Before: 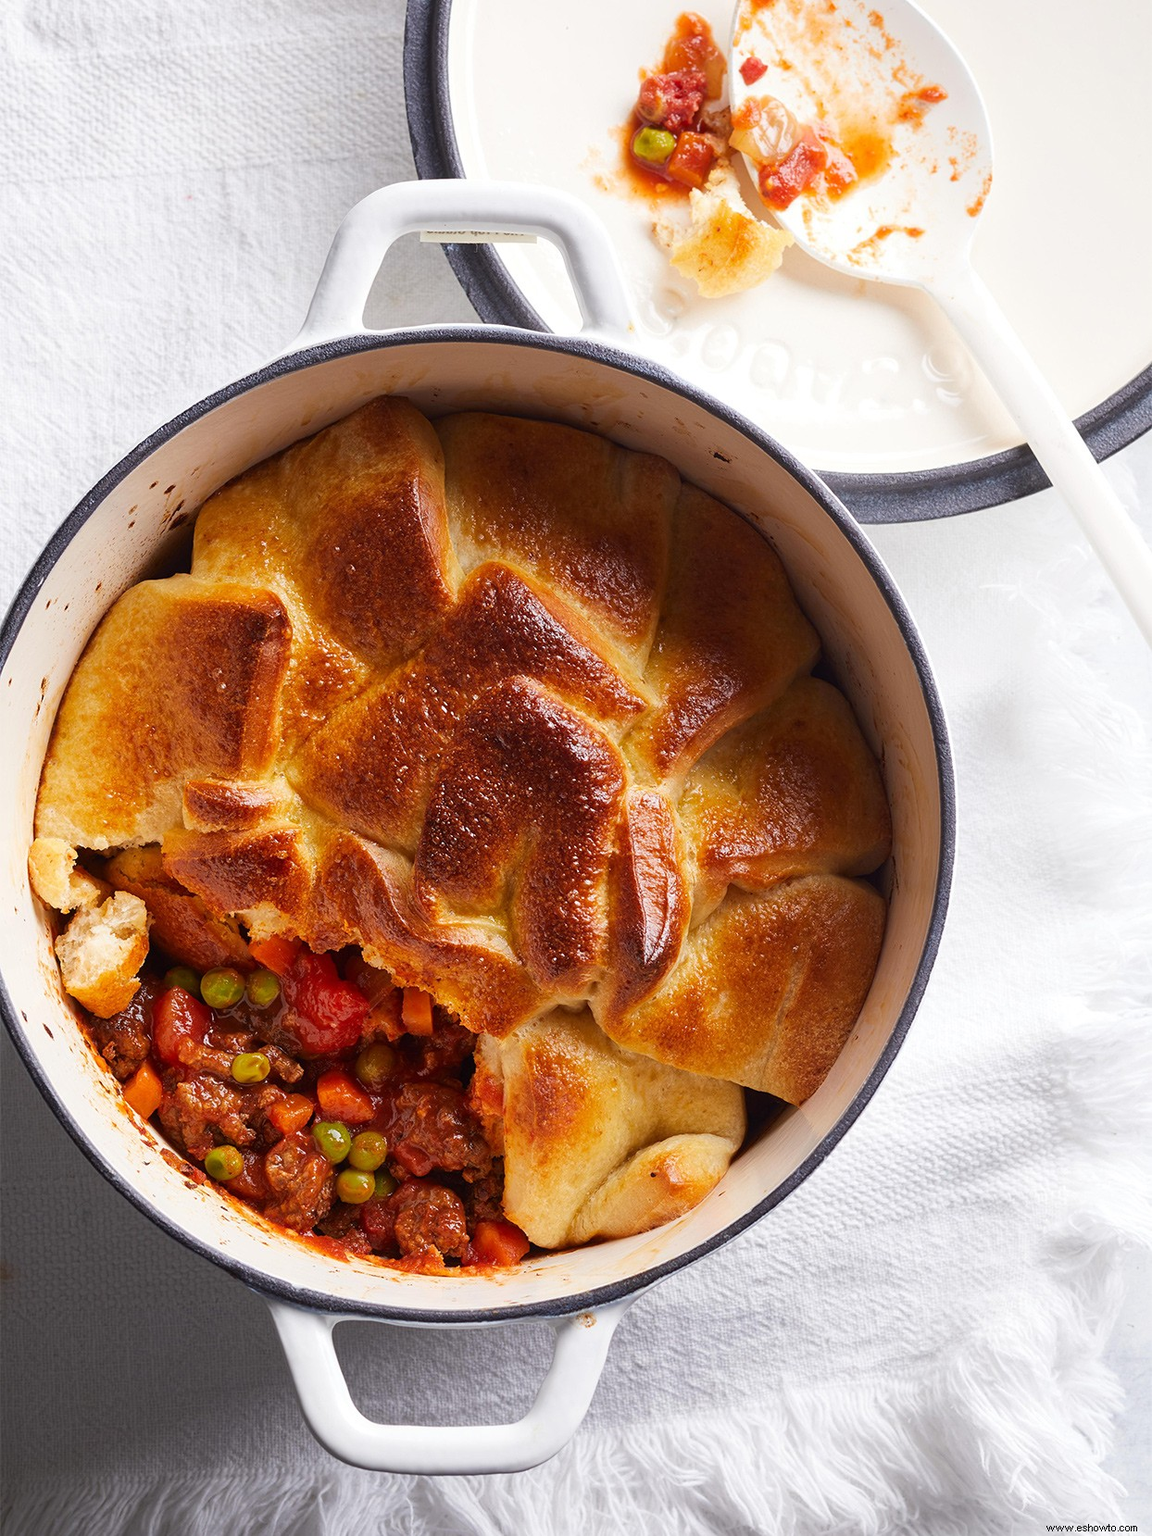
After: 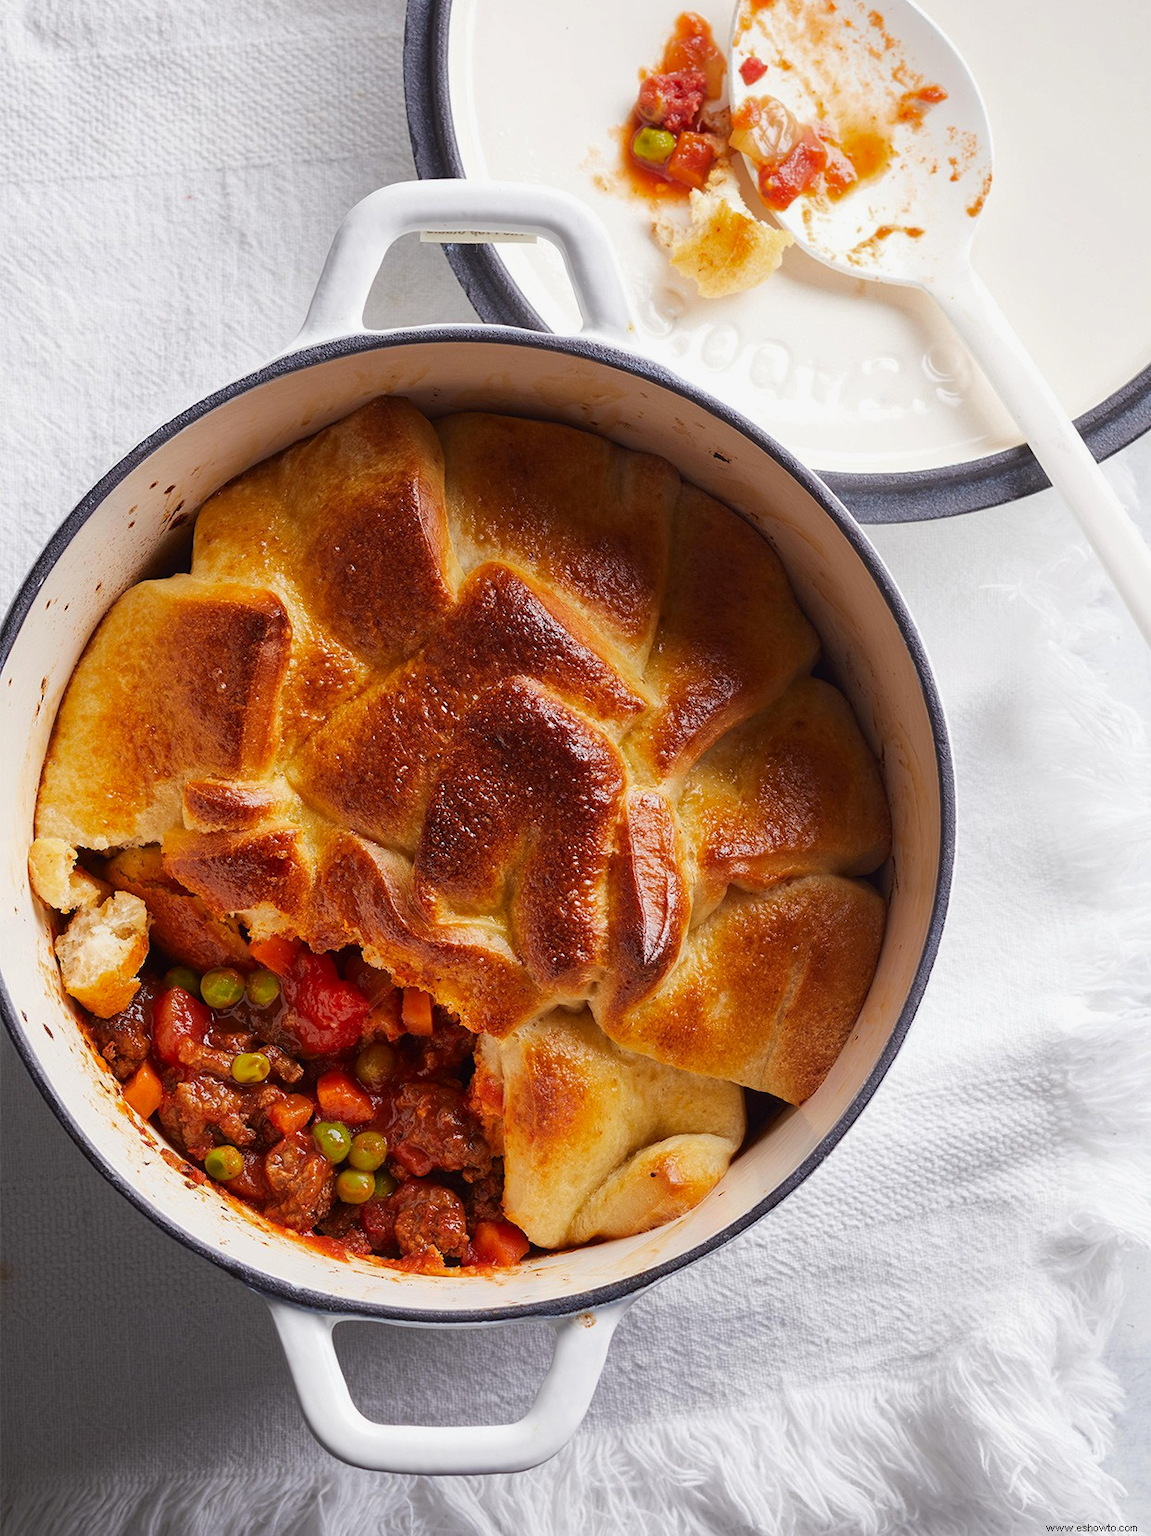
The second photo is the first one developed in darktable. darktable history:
shadows and highlights: shadows -20.12, white point adjustment -2.01, highlights -34.96
